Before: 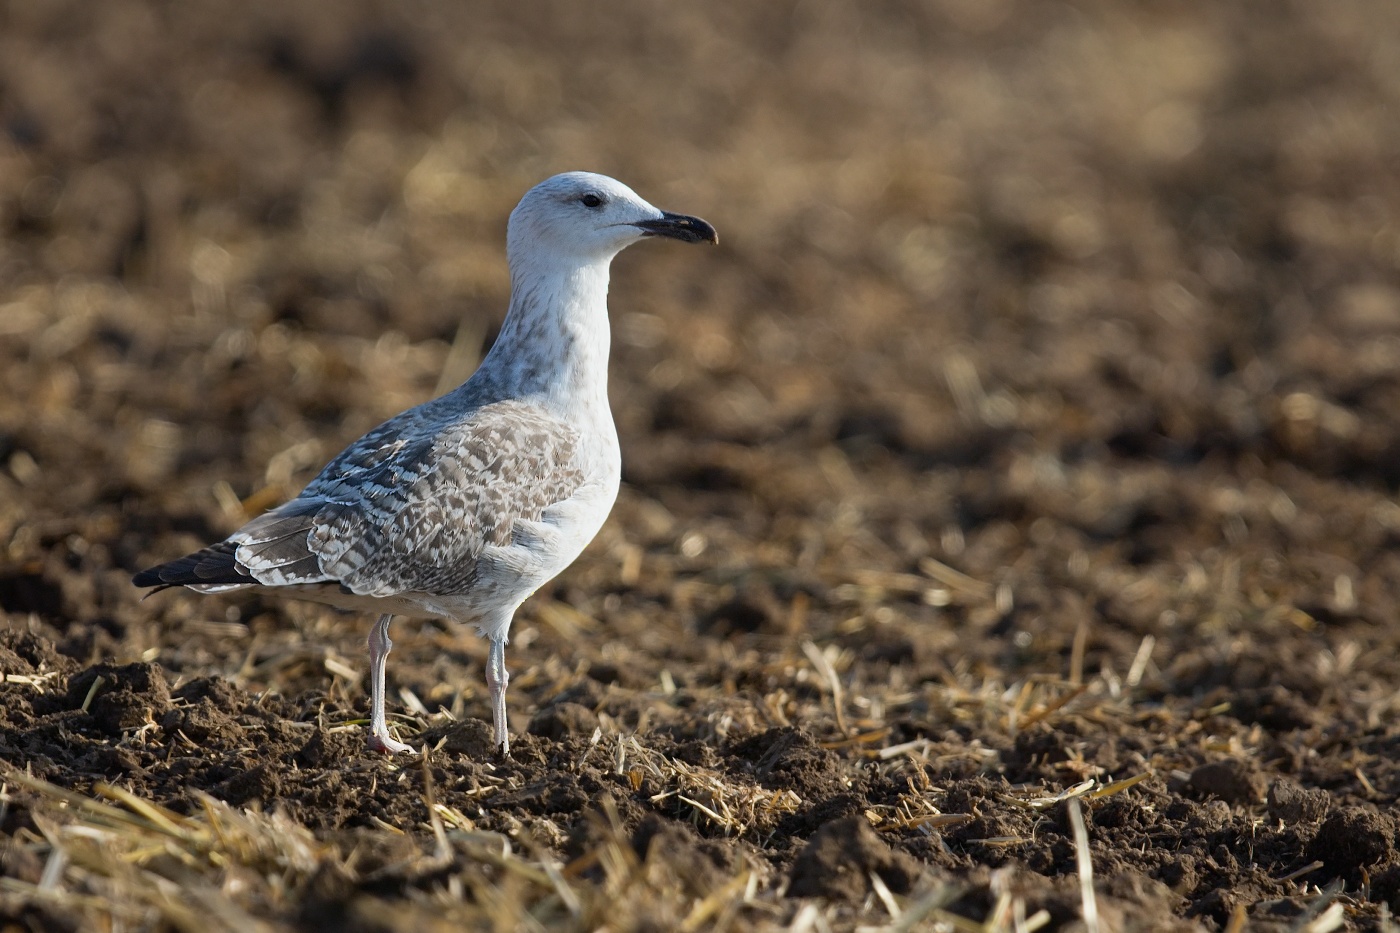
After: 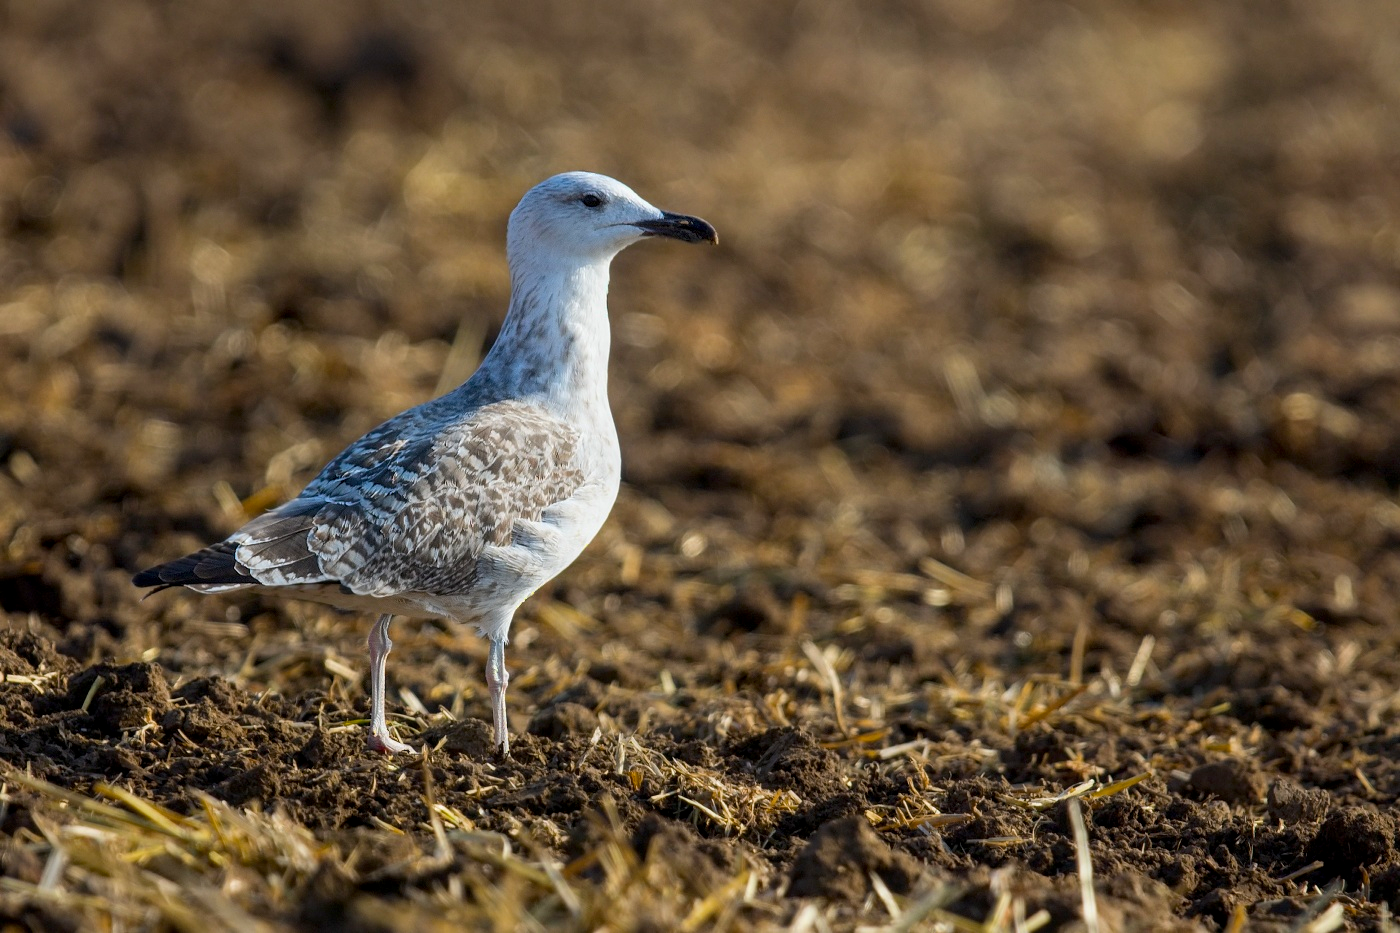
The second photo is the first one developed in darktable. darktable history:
color balance rgb: perceptual saturation grading › global saturation 25%, global vibrance 20%
exposure: exposure -0.048 EV, compensate highlight preservation false
local contrast: on, module defaults
